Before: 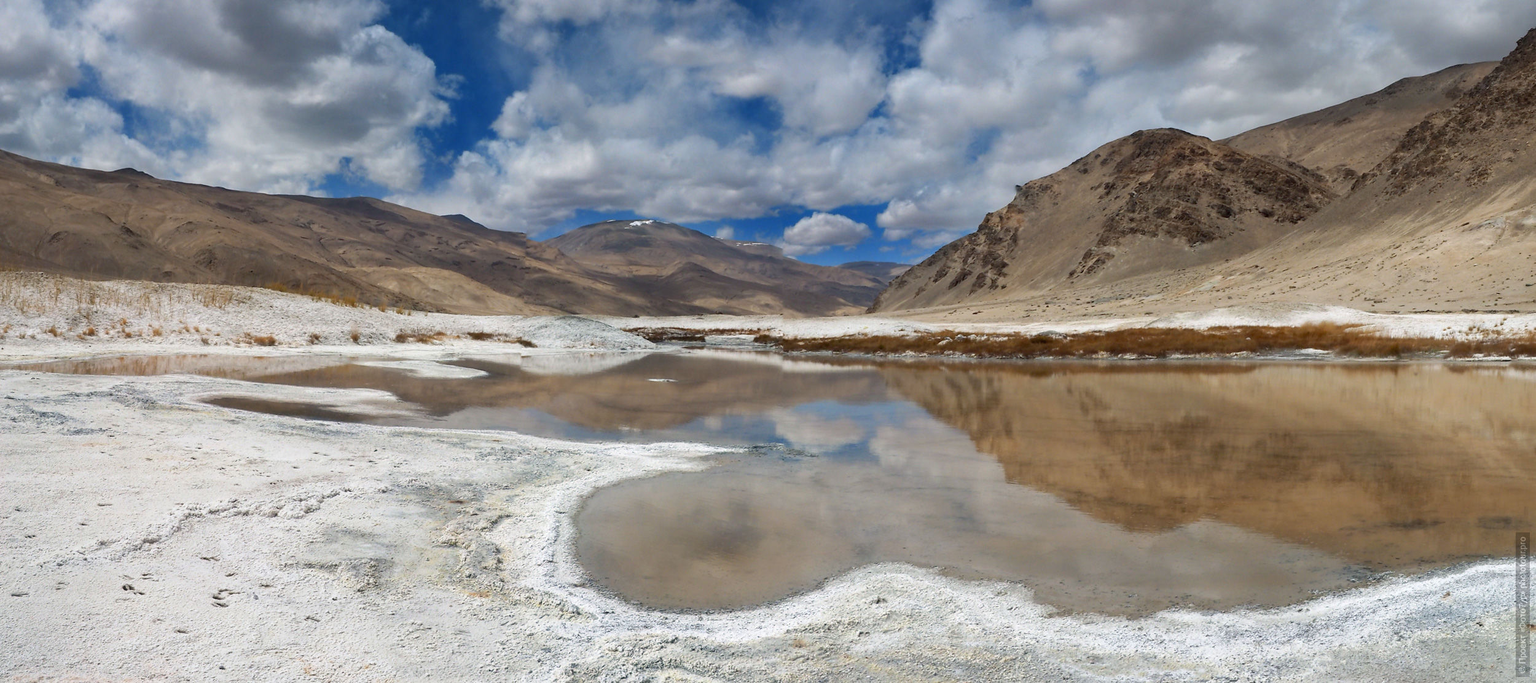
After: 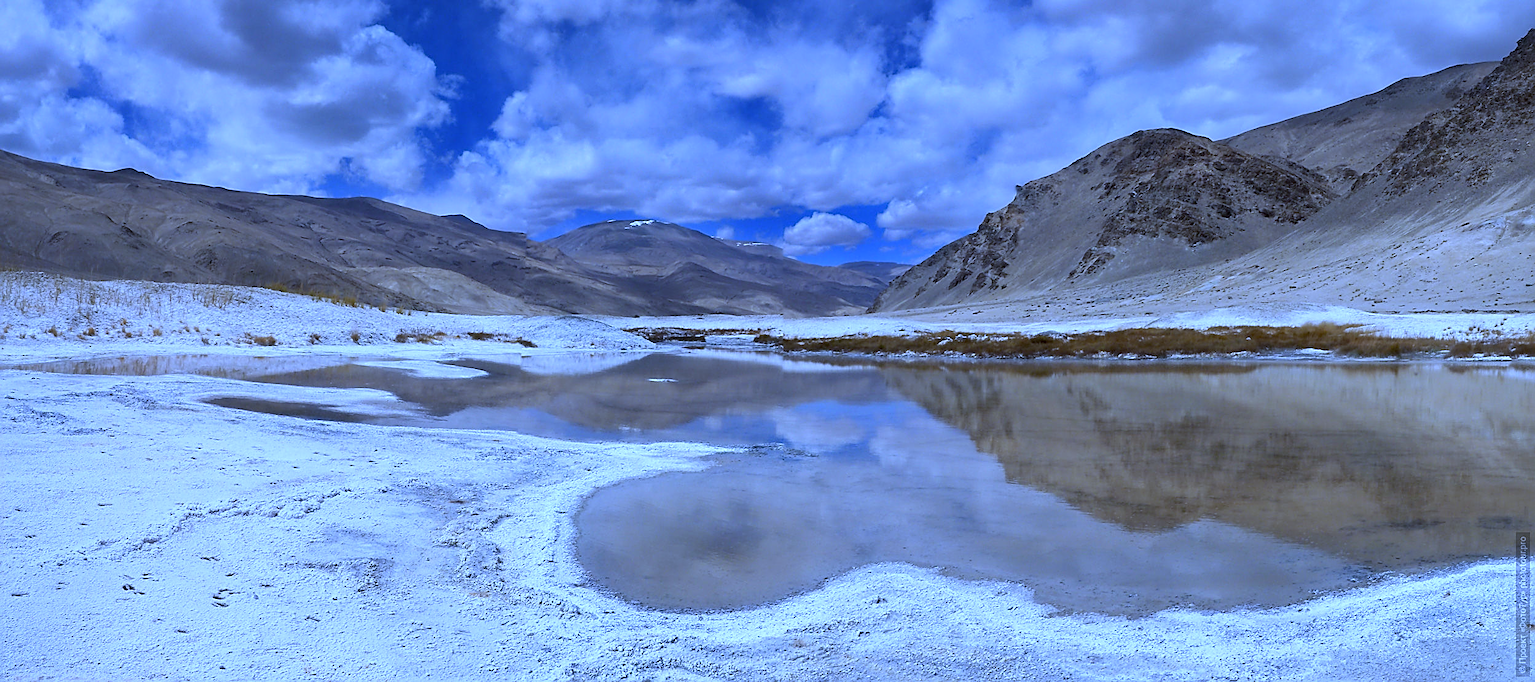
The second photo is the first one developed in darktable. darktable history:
white balance: red 0.766, blue 1.537
exposure: exposure -0.072 EV, compensate highlight preservation false
sharpen: amount 0.75
